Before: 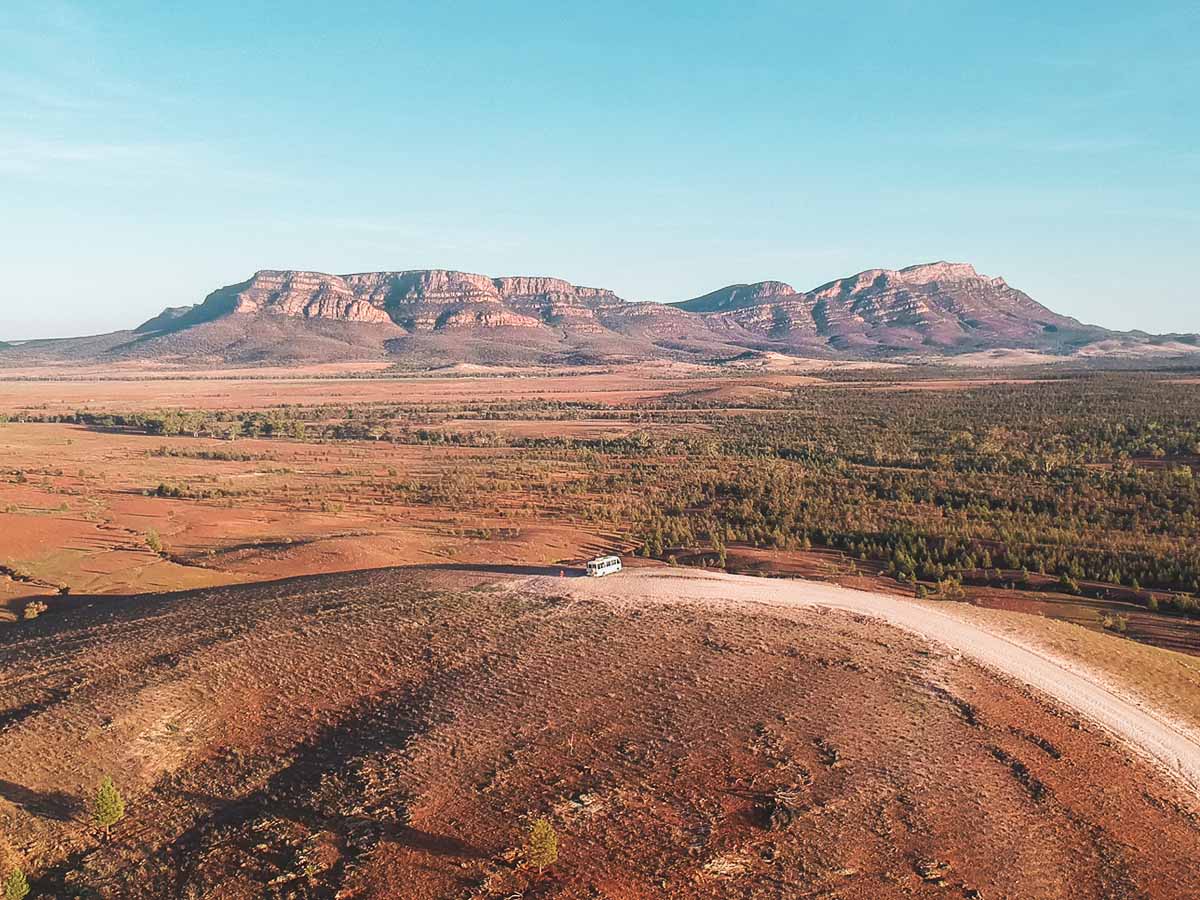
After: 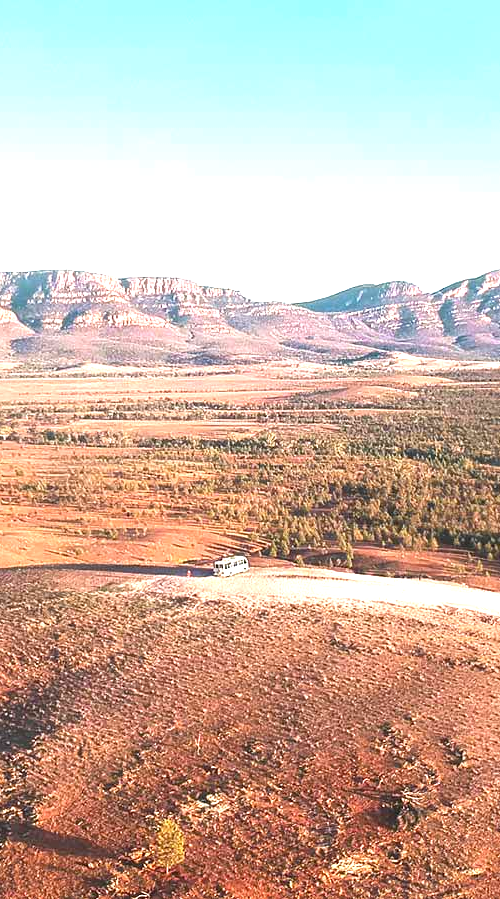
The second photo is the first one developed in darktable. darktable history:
exposure: black level correction 0.001, exposure 1.119 EV, compensate highlight preservation false
crop: left 31.147%, right 27.168%
